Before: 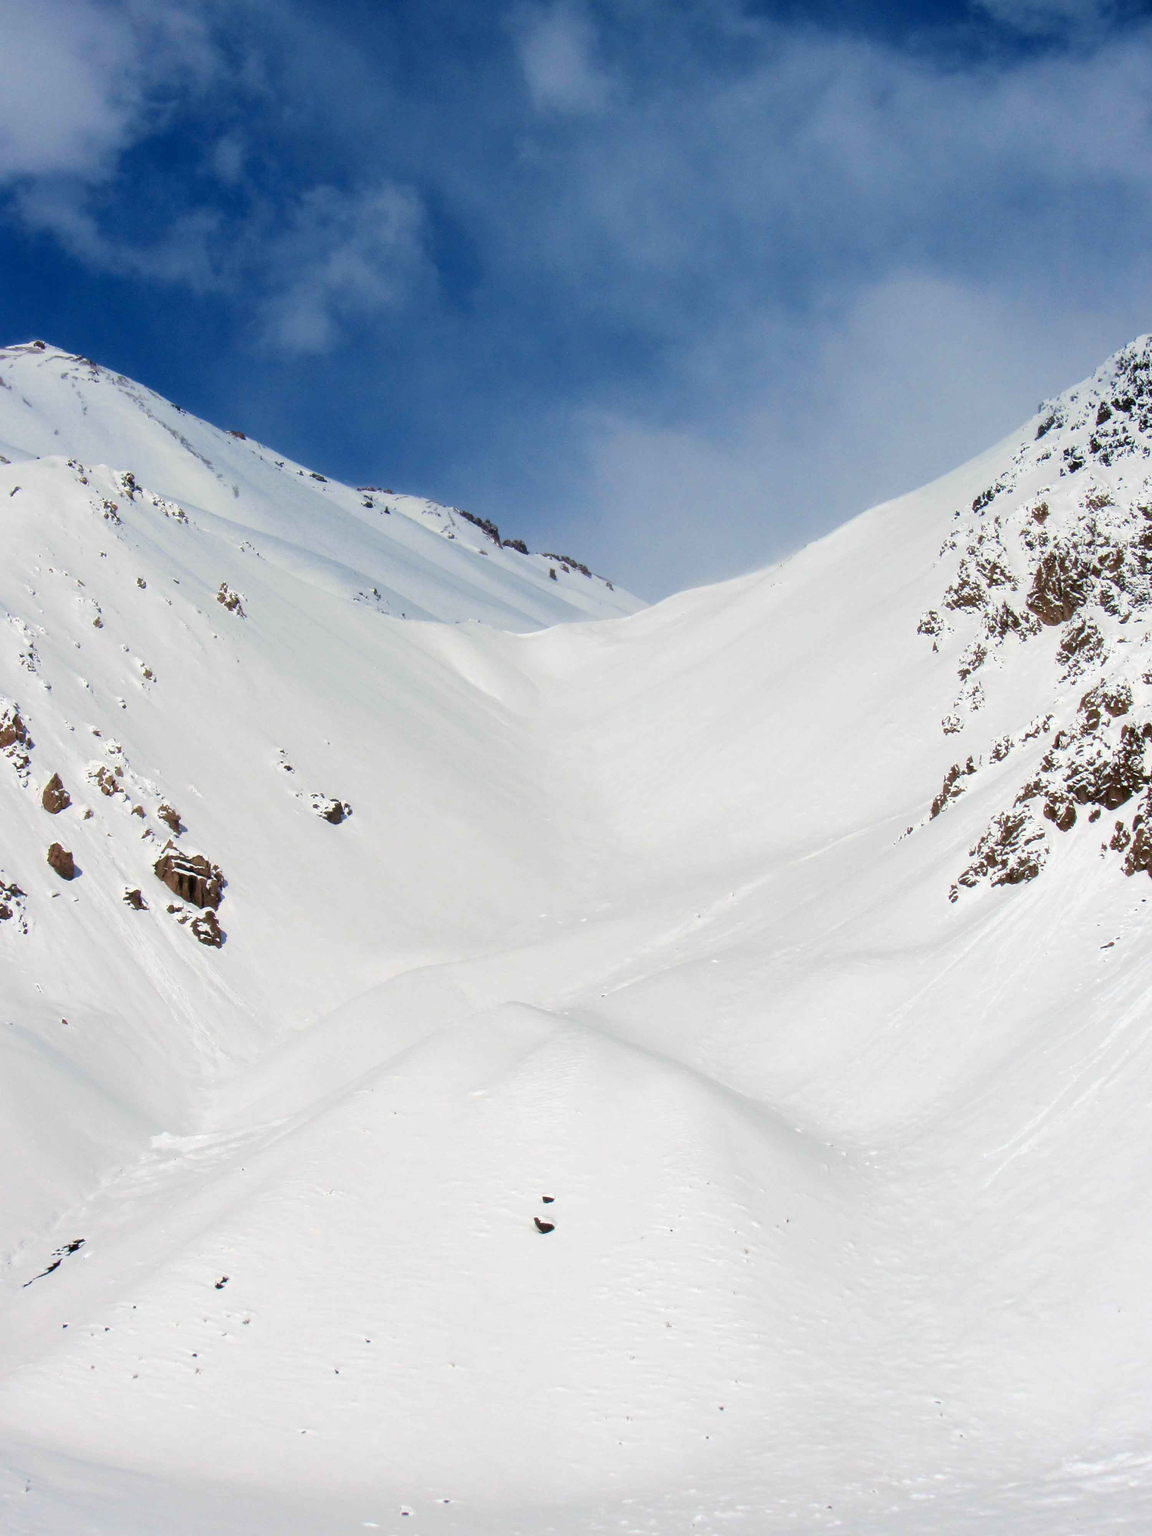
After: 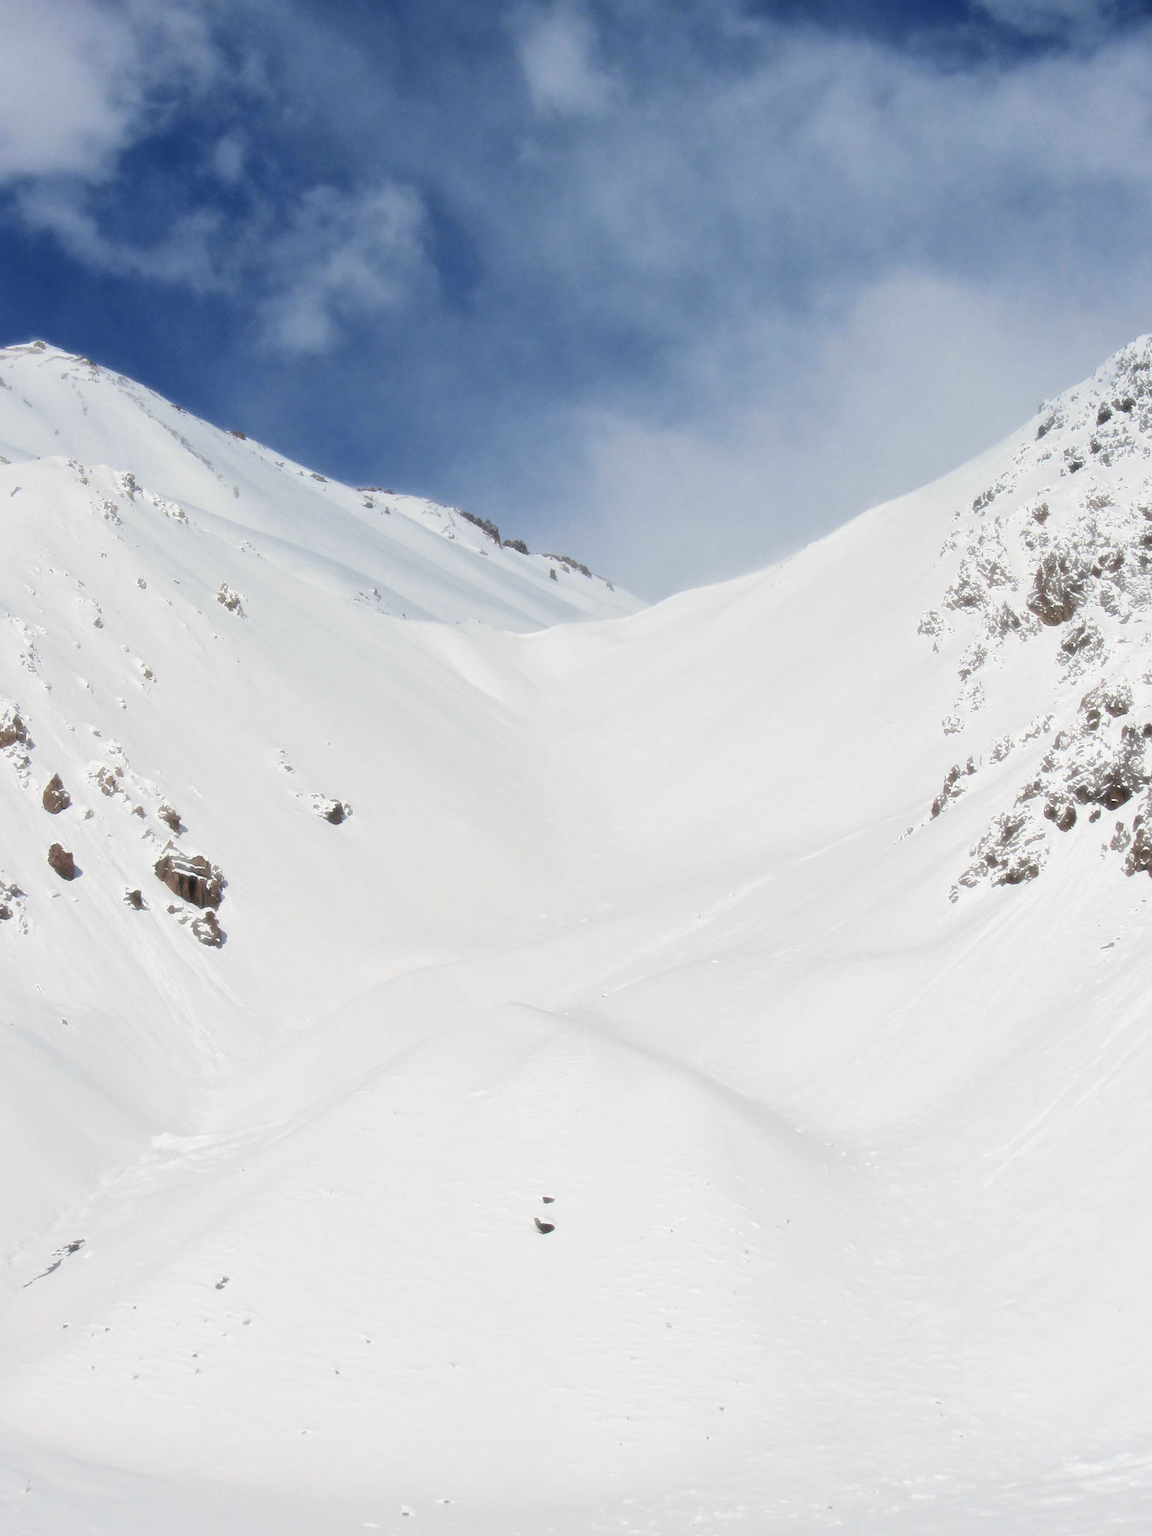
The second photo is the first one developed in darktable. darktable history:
local contrast: mode bilateral grid, contrast 20, coarseness 50, detail 120%, midtone range 0.2
sharpen: radius 0.969, amount 0.604
haze removal: strength -0.9, distance 0.225, compatibility mode true, adaptive false
